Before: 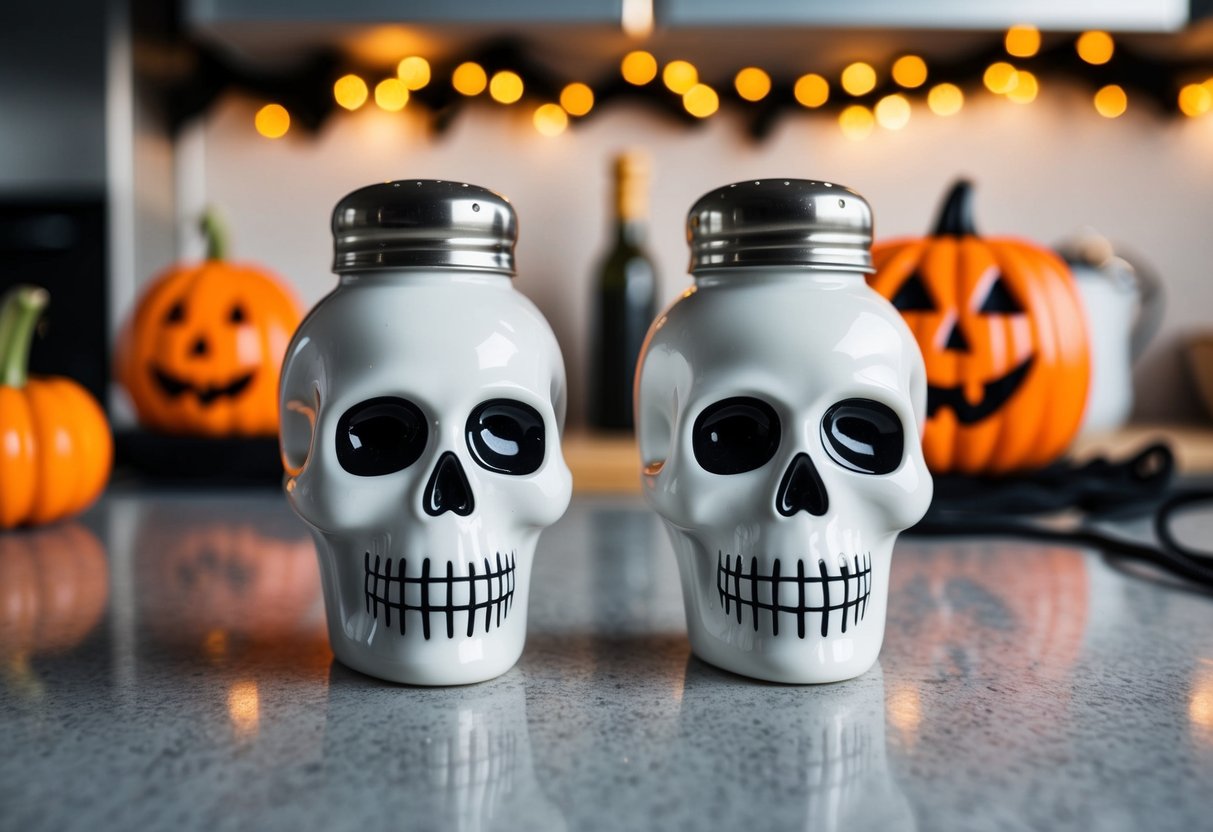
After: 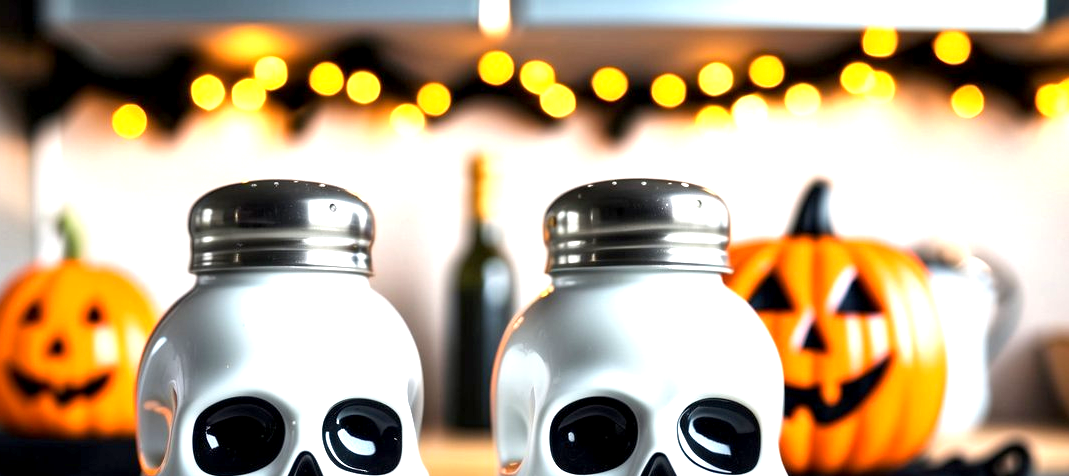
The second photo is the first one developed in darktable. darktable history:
crop and rotate: left 11.812%, bottom 42.776%
exposure: black level correction 0.001, exposure 1.3 EV, compensate highlight preservation false
